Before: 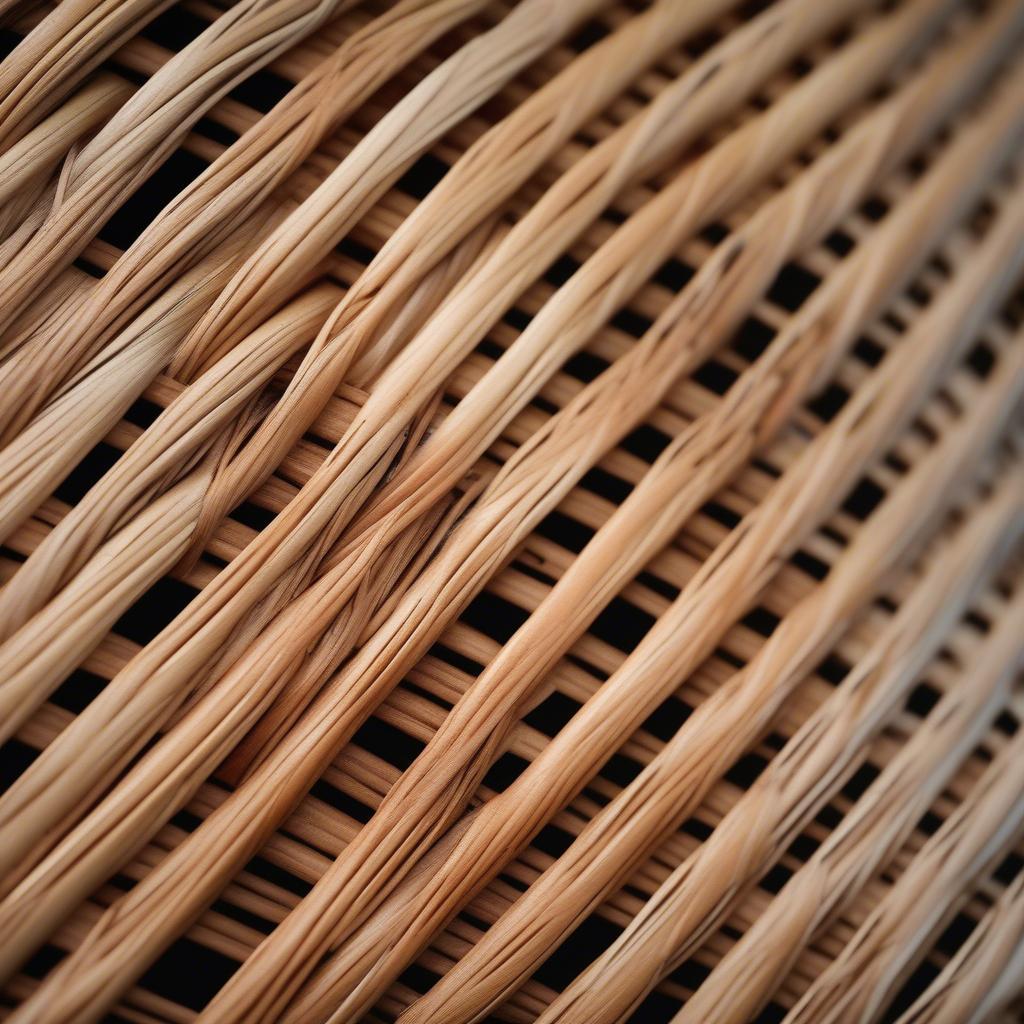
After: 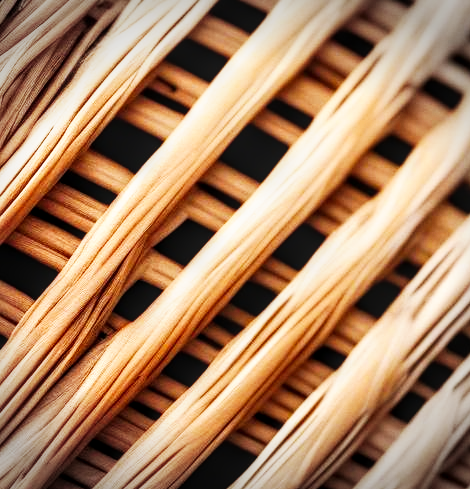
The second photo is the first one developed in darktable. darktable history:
crop: left 35.982%, top 46.121%, right 18.094%, bottom 6.08%
local contrast: detail 130%
tone equalizer: -8 EV -0.001 EV, -7 EV 0.001 EV, -6 EV -0.004 EV, -5 EV -0.008 EV, -4 EV -0.054 EV, -3 EV -0.198 EV, -2 EV -0.253 EV, -1 EV 0.088 EV, +0 EV 0.276 EV
base curve: curves: ch0 [(0, 0) (0.007, 0.004) (0.027, 0.03) (0.046, 0.07) (0.207, 0.54) (0.442, 0.872) (0.673, 0.972) (1, 1)], preserve colors none
vignetting: fall-off start 88.85%, fall-off radius 44.57%, width/height ratio 1.16
